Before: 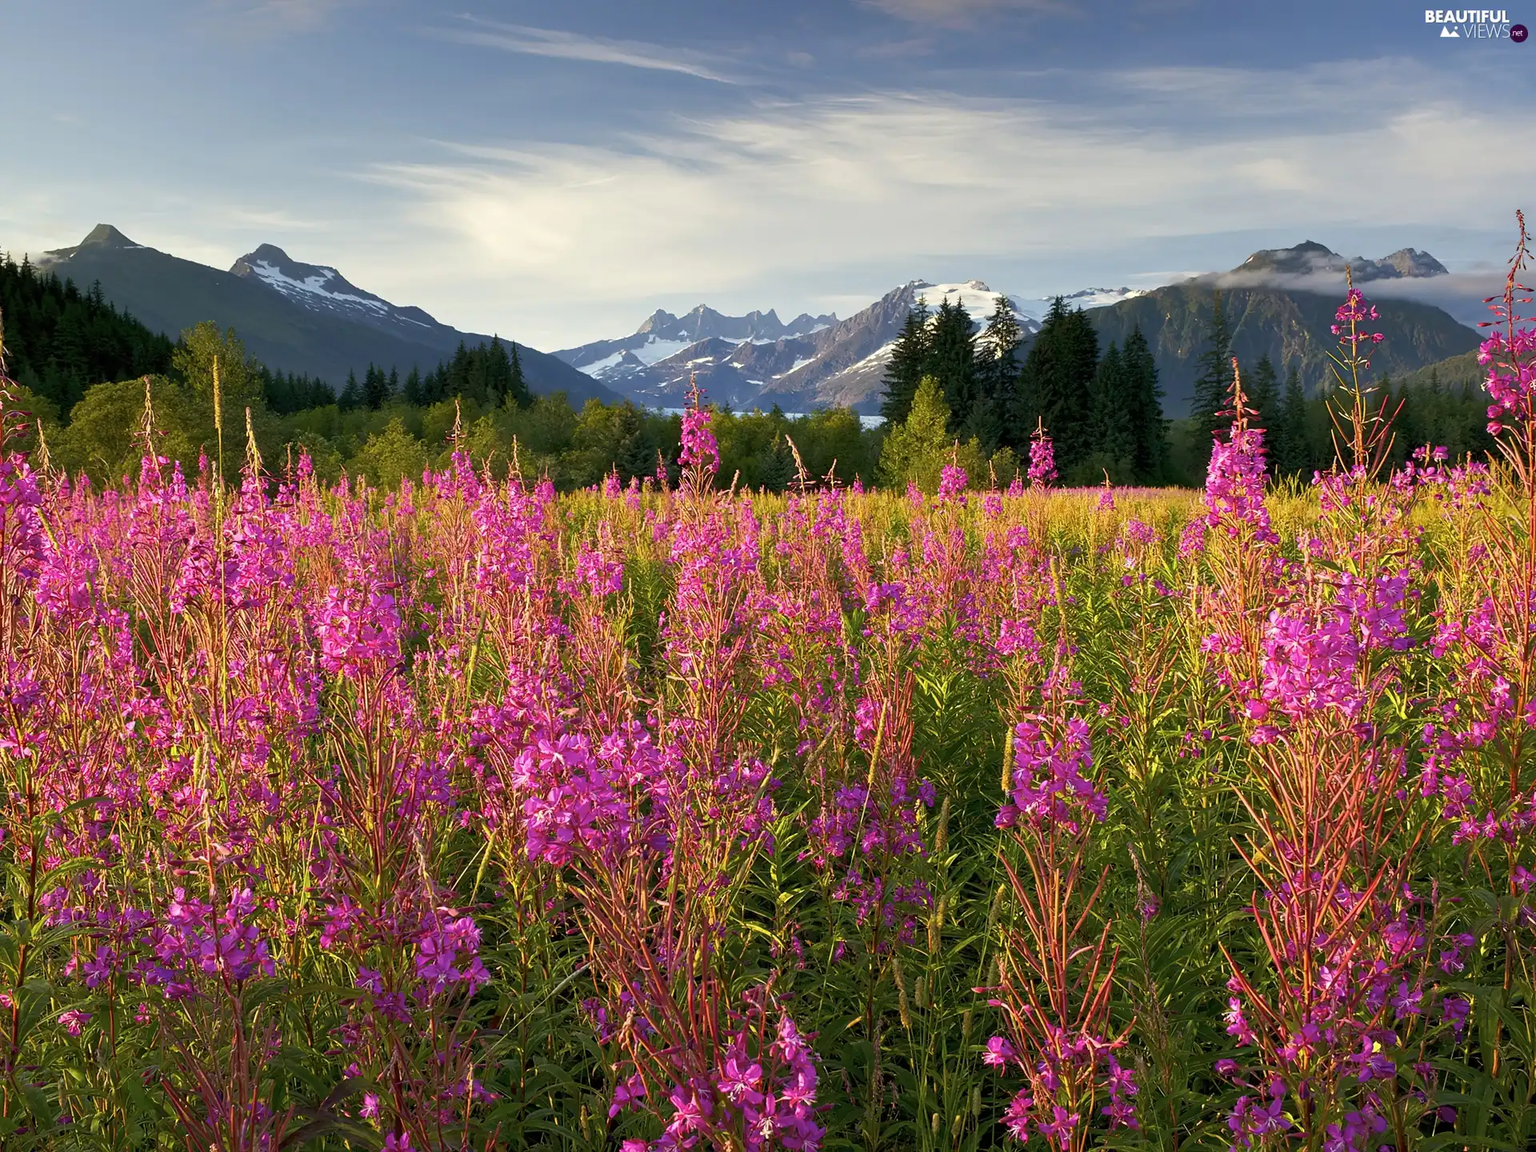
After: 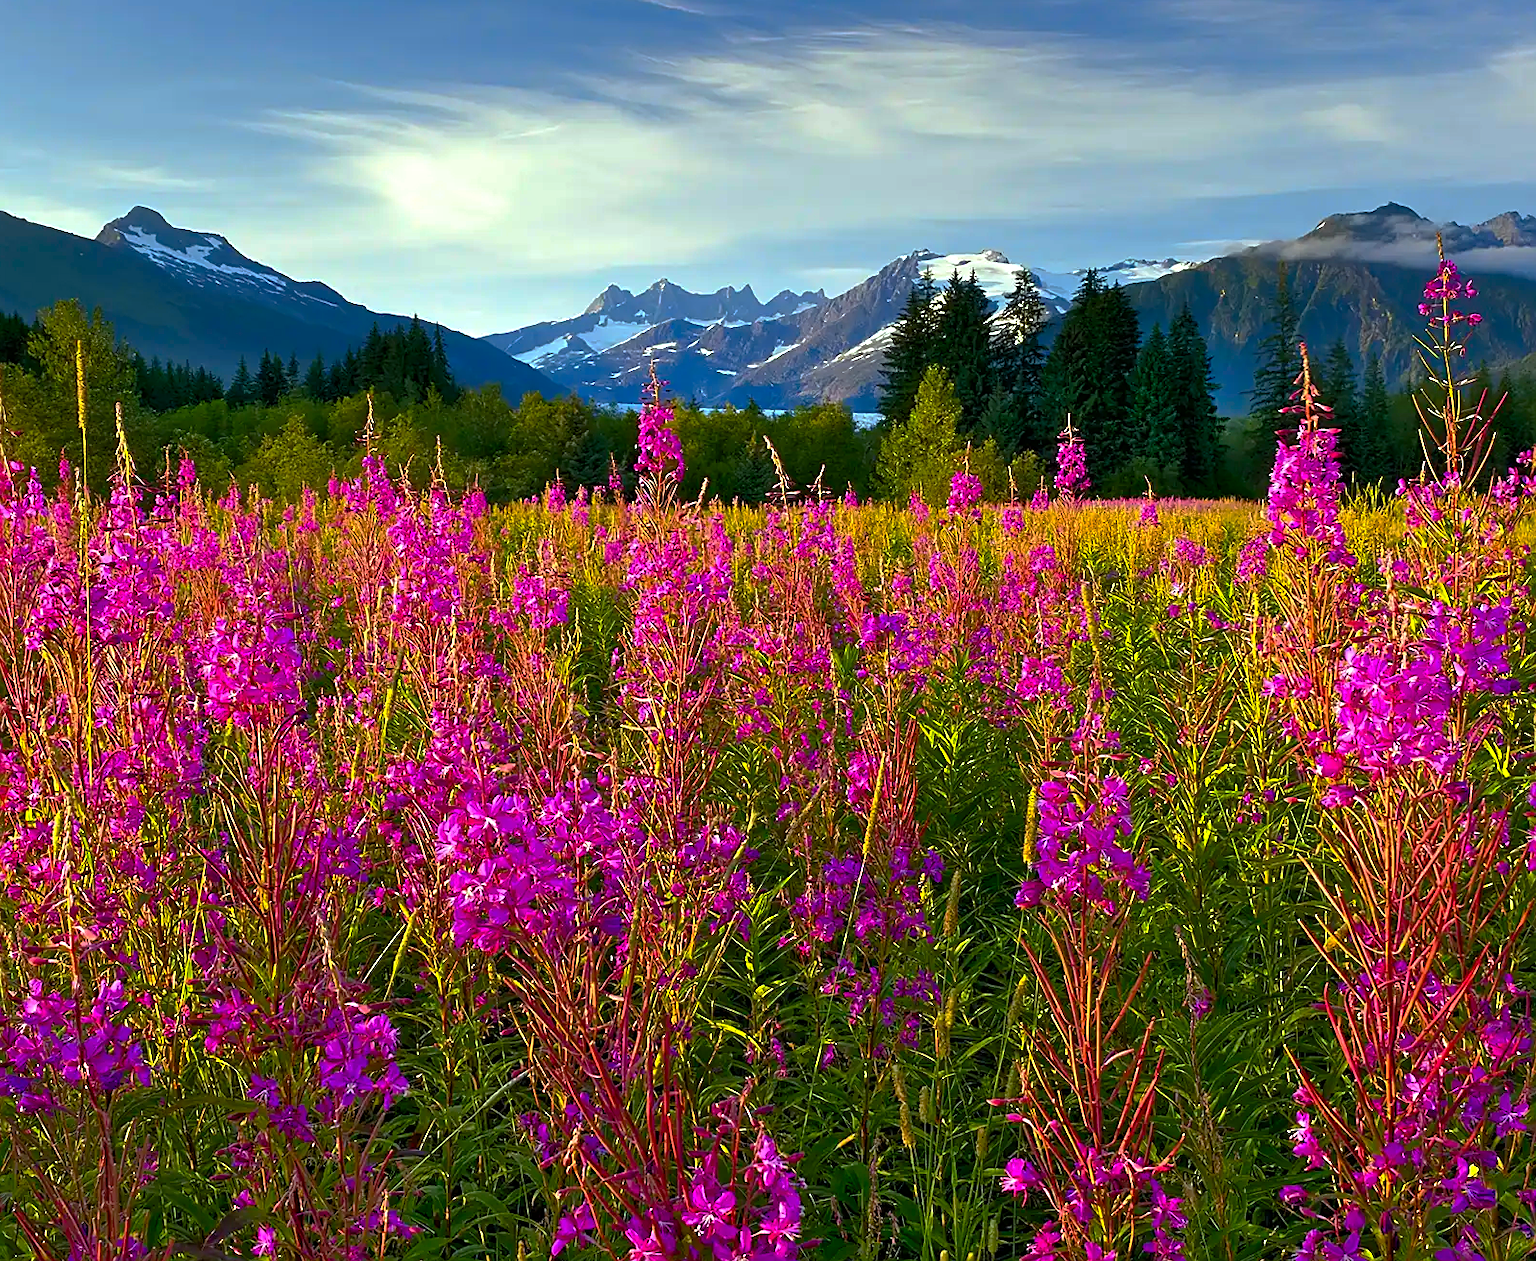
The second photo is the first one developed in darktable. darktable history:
color correction: highlights b* -0.002, saturation 1.34
shadows and highlights: radius 44.8, white point adjustment 6.79, compress 79.2%, soften with gaussian
base curve: curves: ch0 [(0, 0) (0.595, 0.418) (1, 1)], preserve colors none
sharpen: on, module defaults
color calibration: output R [1.003, 0.027, -0.041, 0], output G [-0.018, 1.043, -0.038, 0], output B [0.071, -0.086, 1.017, 0], illuminant custom, x 0.368, y 0.373, temperature 4332.87 K
color balance rgb: highlights gain › luminance 5.896%, highlights gain › chroma 2.515%, highlights gain › hue 87.79°, linear chroma grading › global chroma 5.585%, perceptual saturation grading › global saturation 20%, perceptual saturation grading › highlights -24.968%, perceptual saturation grading › shadows 25.632%
crop: left 9.76%, top 6.25%, right 6.959%, bottom 2.523%
